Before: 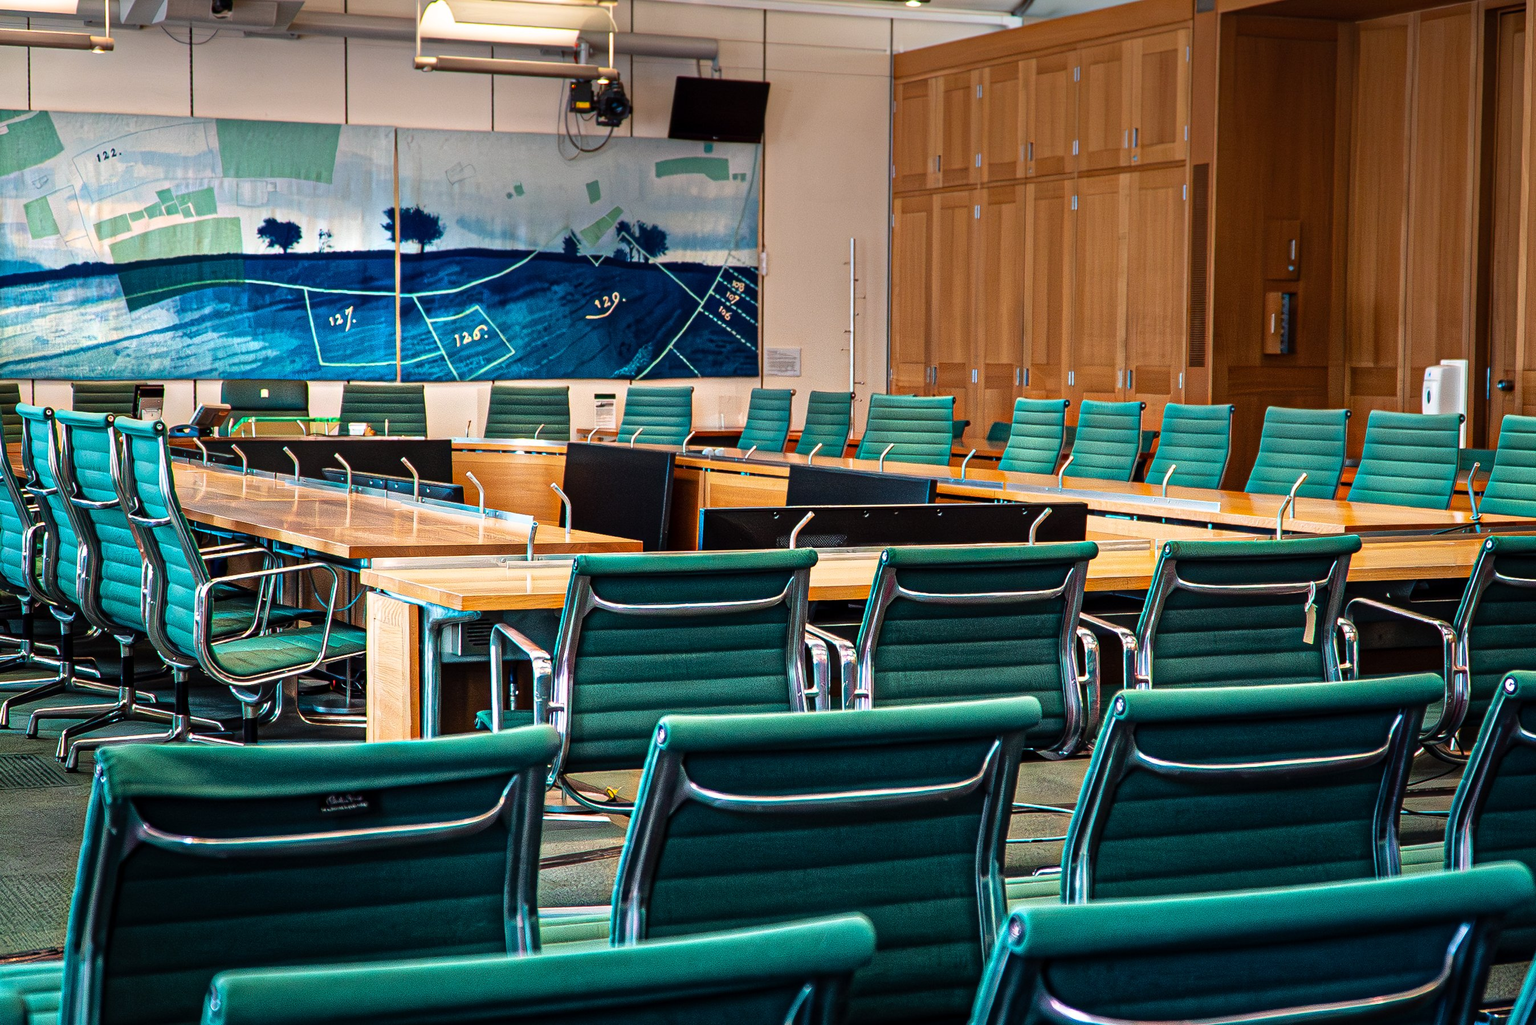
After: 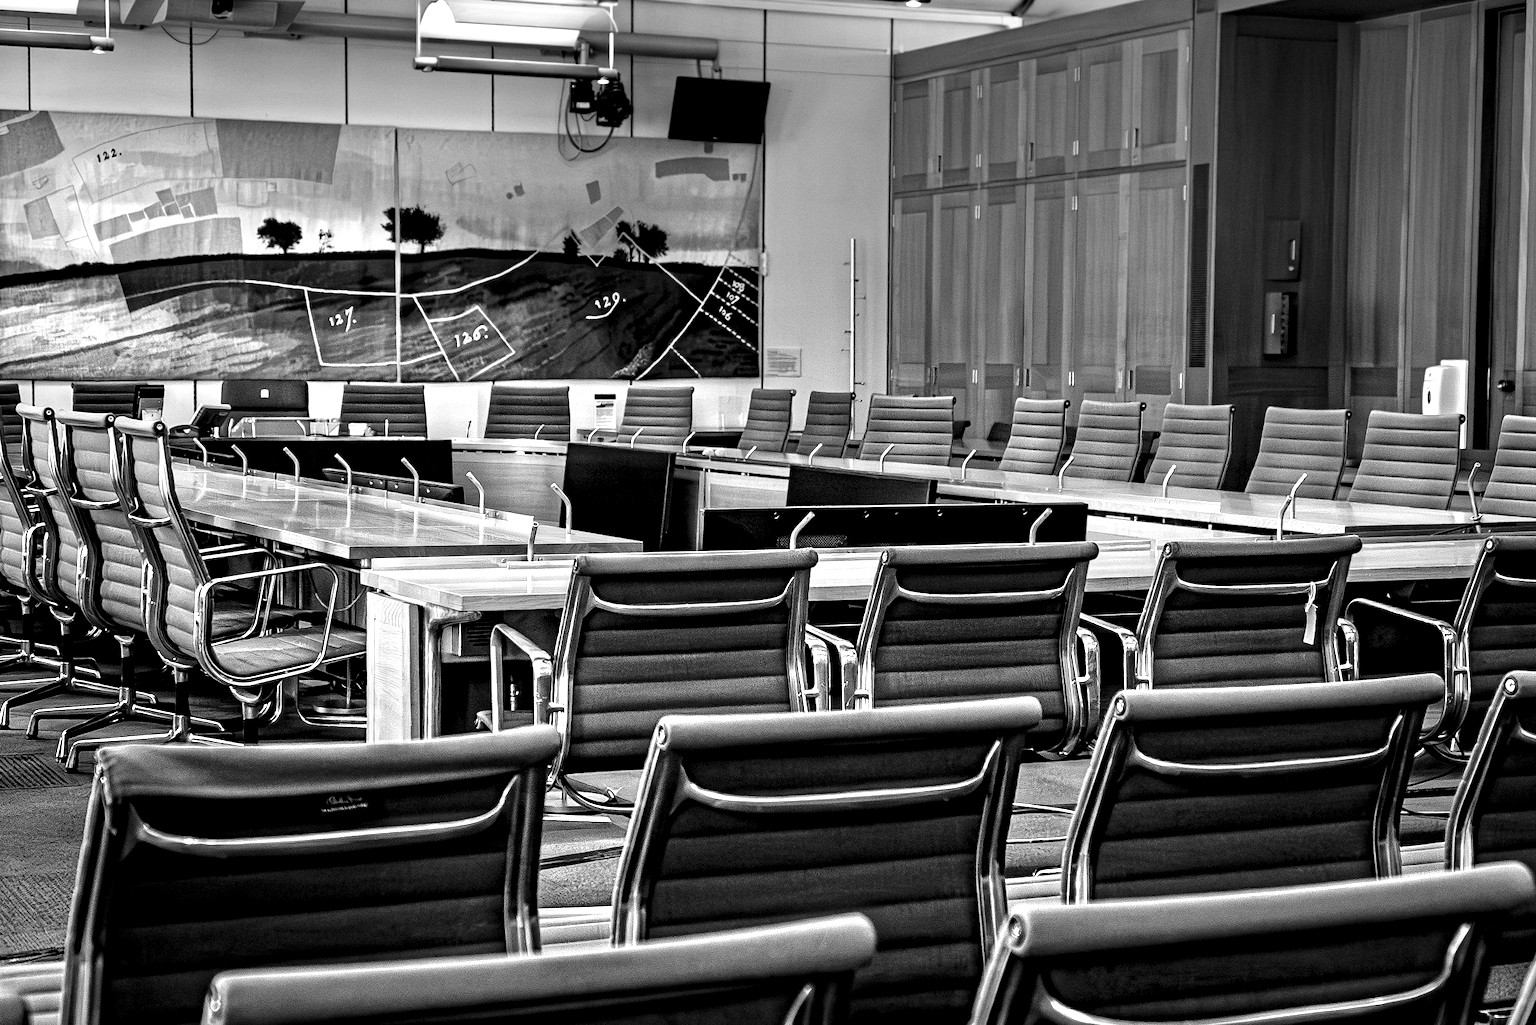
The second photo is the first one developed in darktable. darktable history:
contrast equalizer: y [[0.601, 0.6, 0.598, 0.598, 0.6, 0.601], [0.5 ×6], [0.5 ×6], [0 ×6], [0 ×6]]
monochrome: a 32, b 64, size 2.3
